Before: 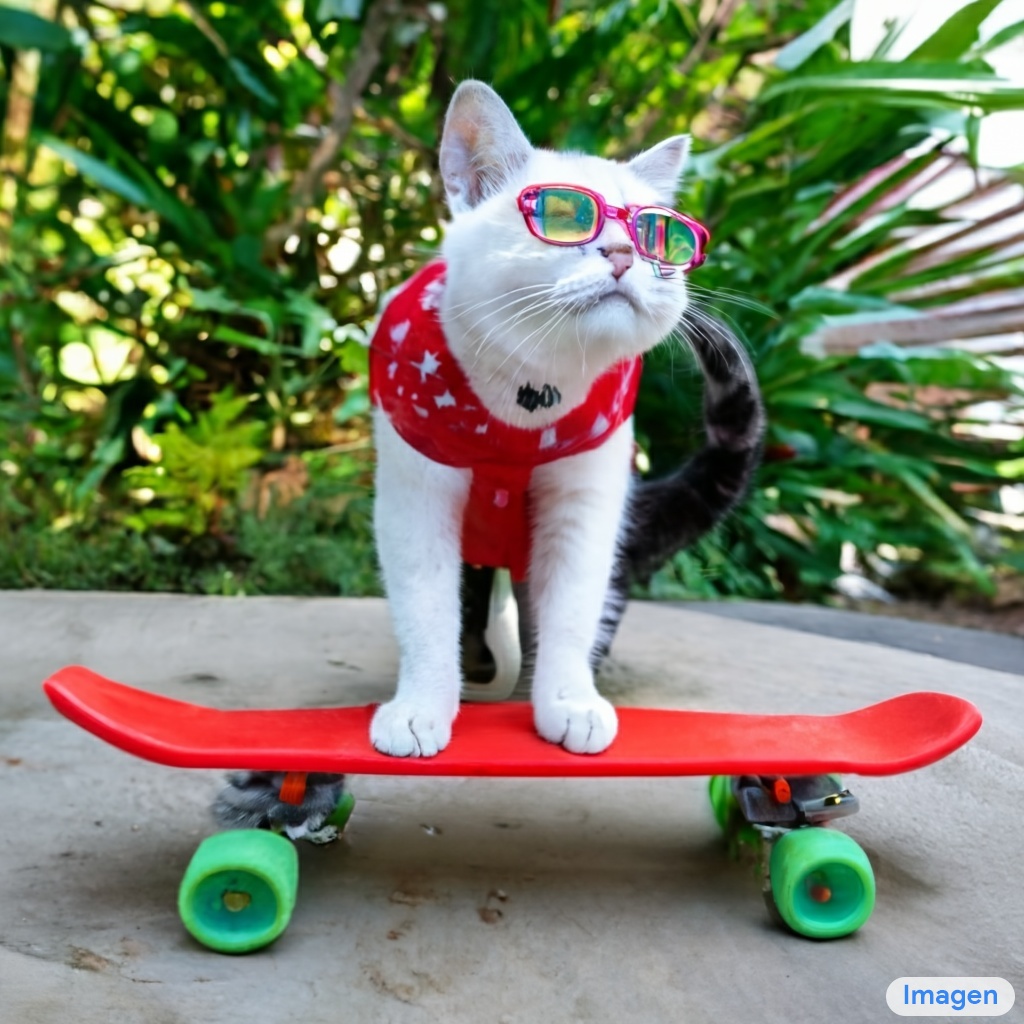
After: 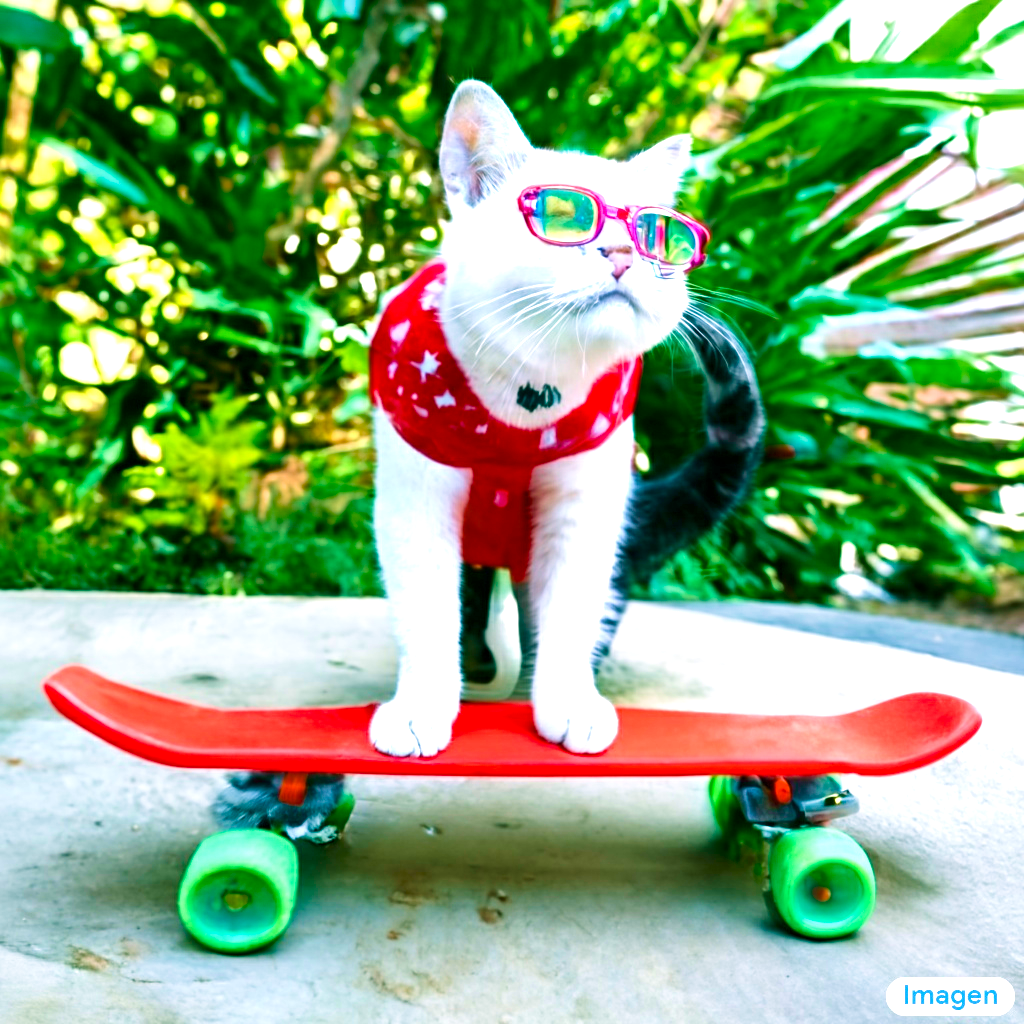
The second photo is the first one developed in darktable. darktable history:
color balance rgb: shadows lift › luminance -9.62%, power › chroma 2.126%, power › hue 168.91°, perceptual saturation grading › global saturation 24.236%, perceptual saturation grading › highlights -23.988%, perceptual saturation grading › mid-tones 23.831%, perceptual saturation grading › shadows 41.217%, global vibrance 20%
contrast brightness saturation: contrast 0.083, saturation 0.017
exposure: exposure 1 EV, compensate exposure bias true, compensate highlight preservation false
velvia: strength 49.89%
